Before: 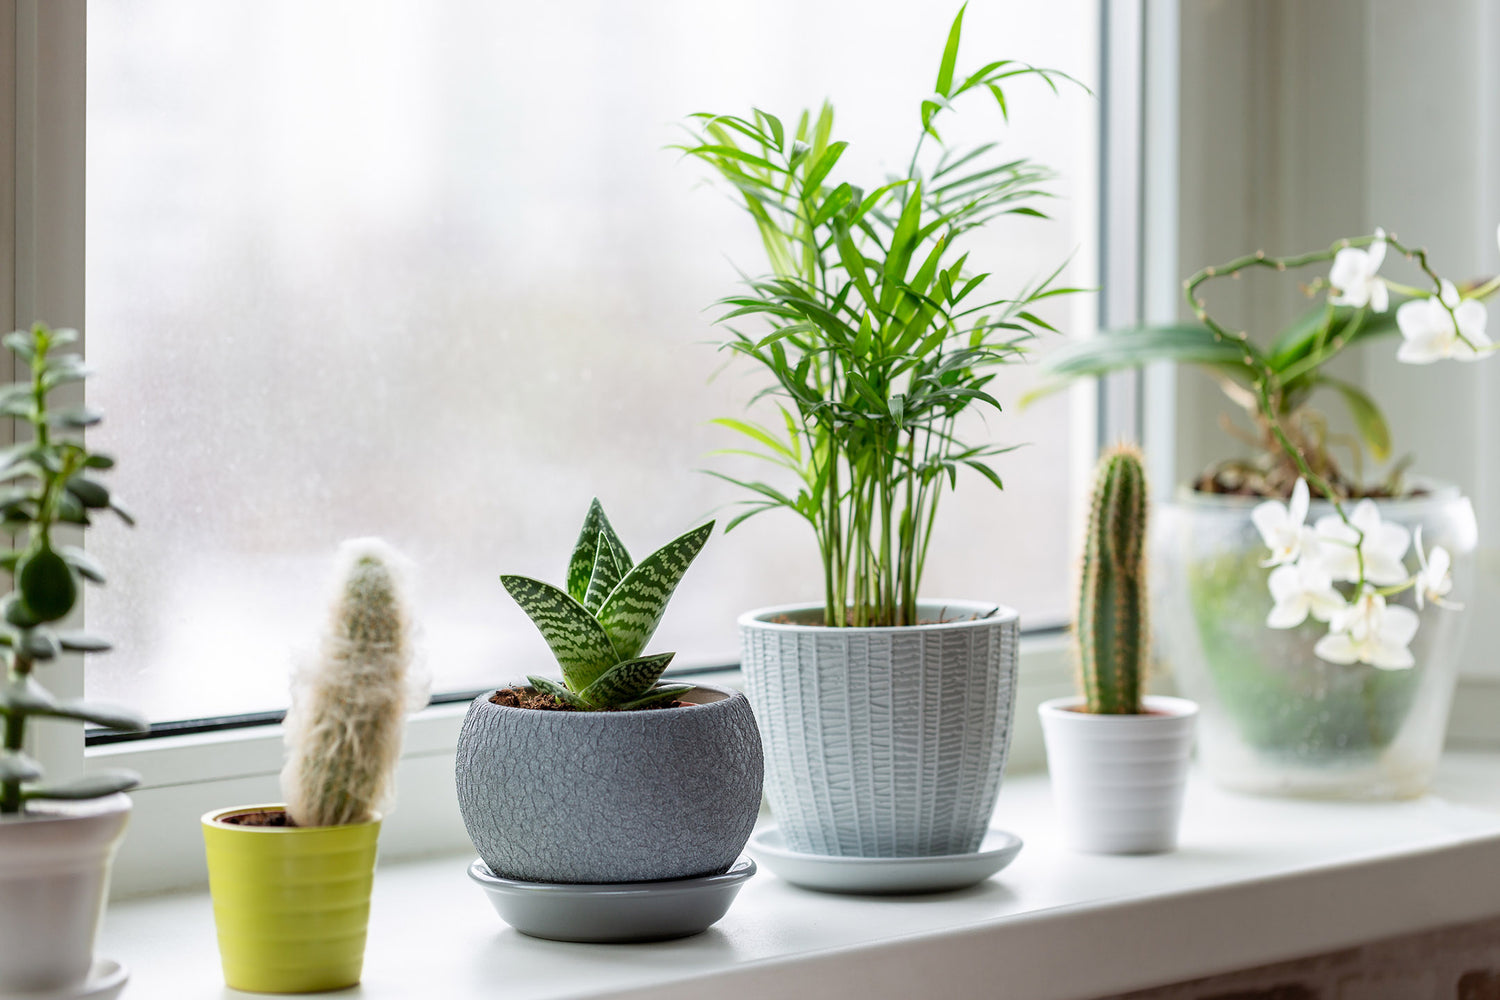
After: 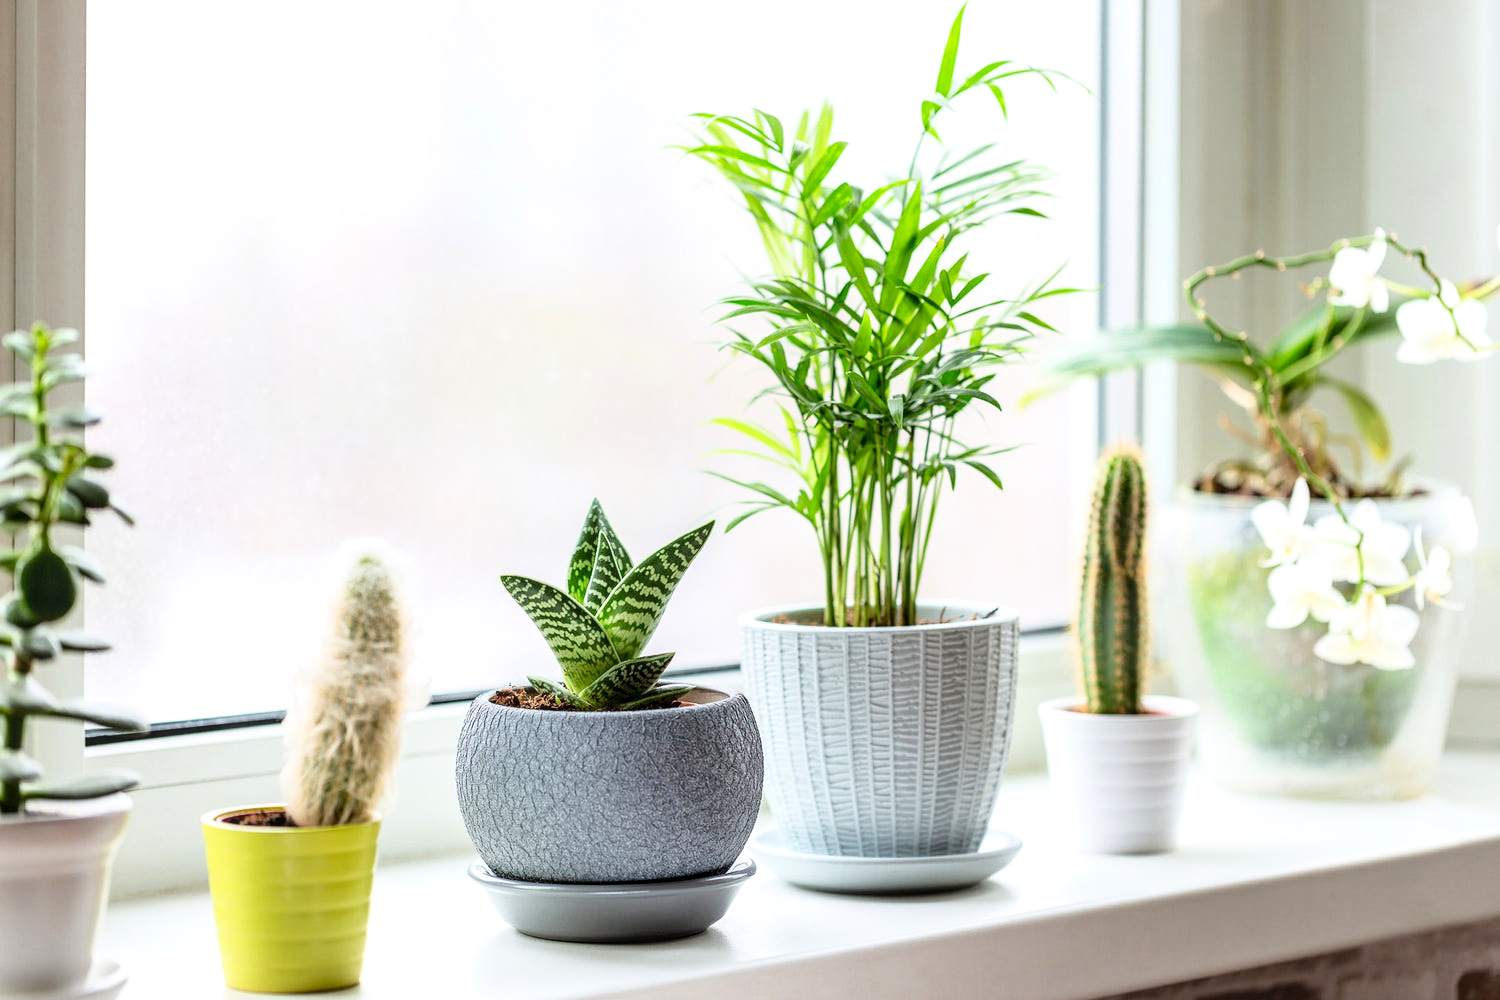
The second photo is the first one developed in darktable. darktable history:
local contrast: on, module defaults
base curve: curves: ch0 [(0, 0) (0.028, 0.03) (0.121, 0.232) (0.46, 0.748) (0.859, 0.968) (1, 1)]
